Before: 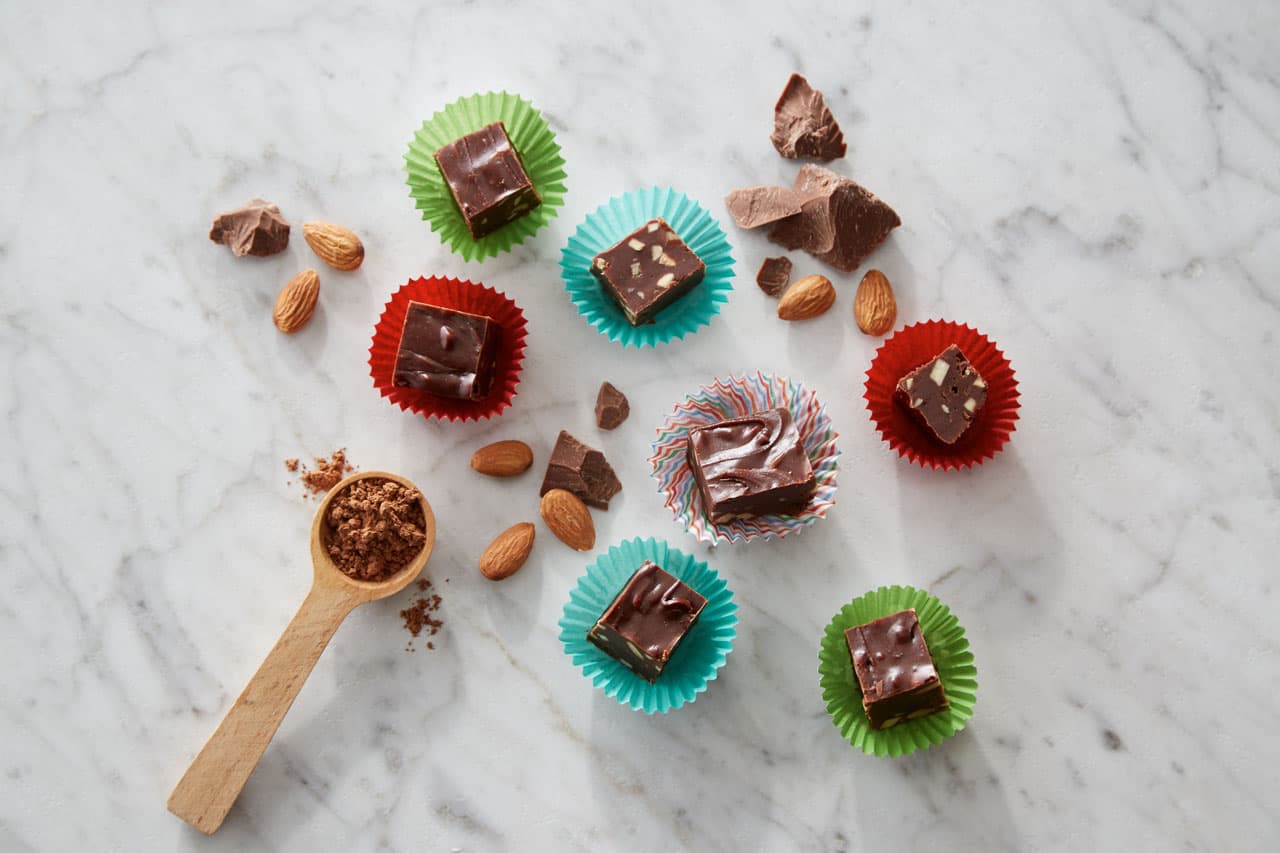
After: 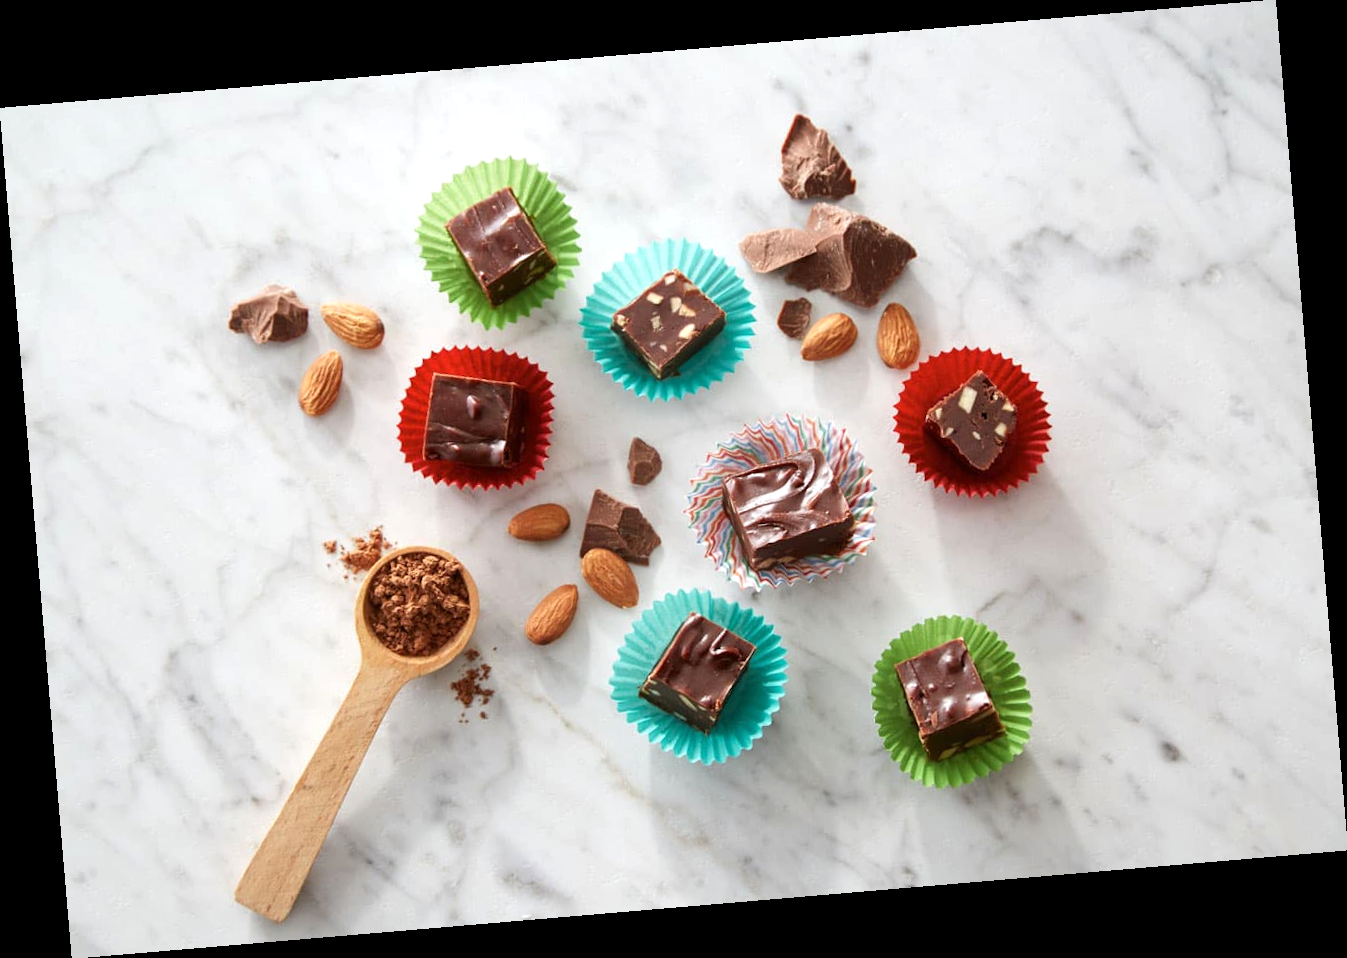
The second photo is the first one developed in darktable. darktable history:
rotate and perspective: rotation -4.86°, automatic cropping off
exposure: exposure 0.376 EV, compensate highlight preservation false
